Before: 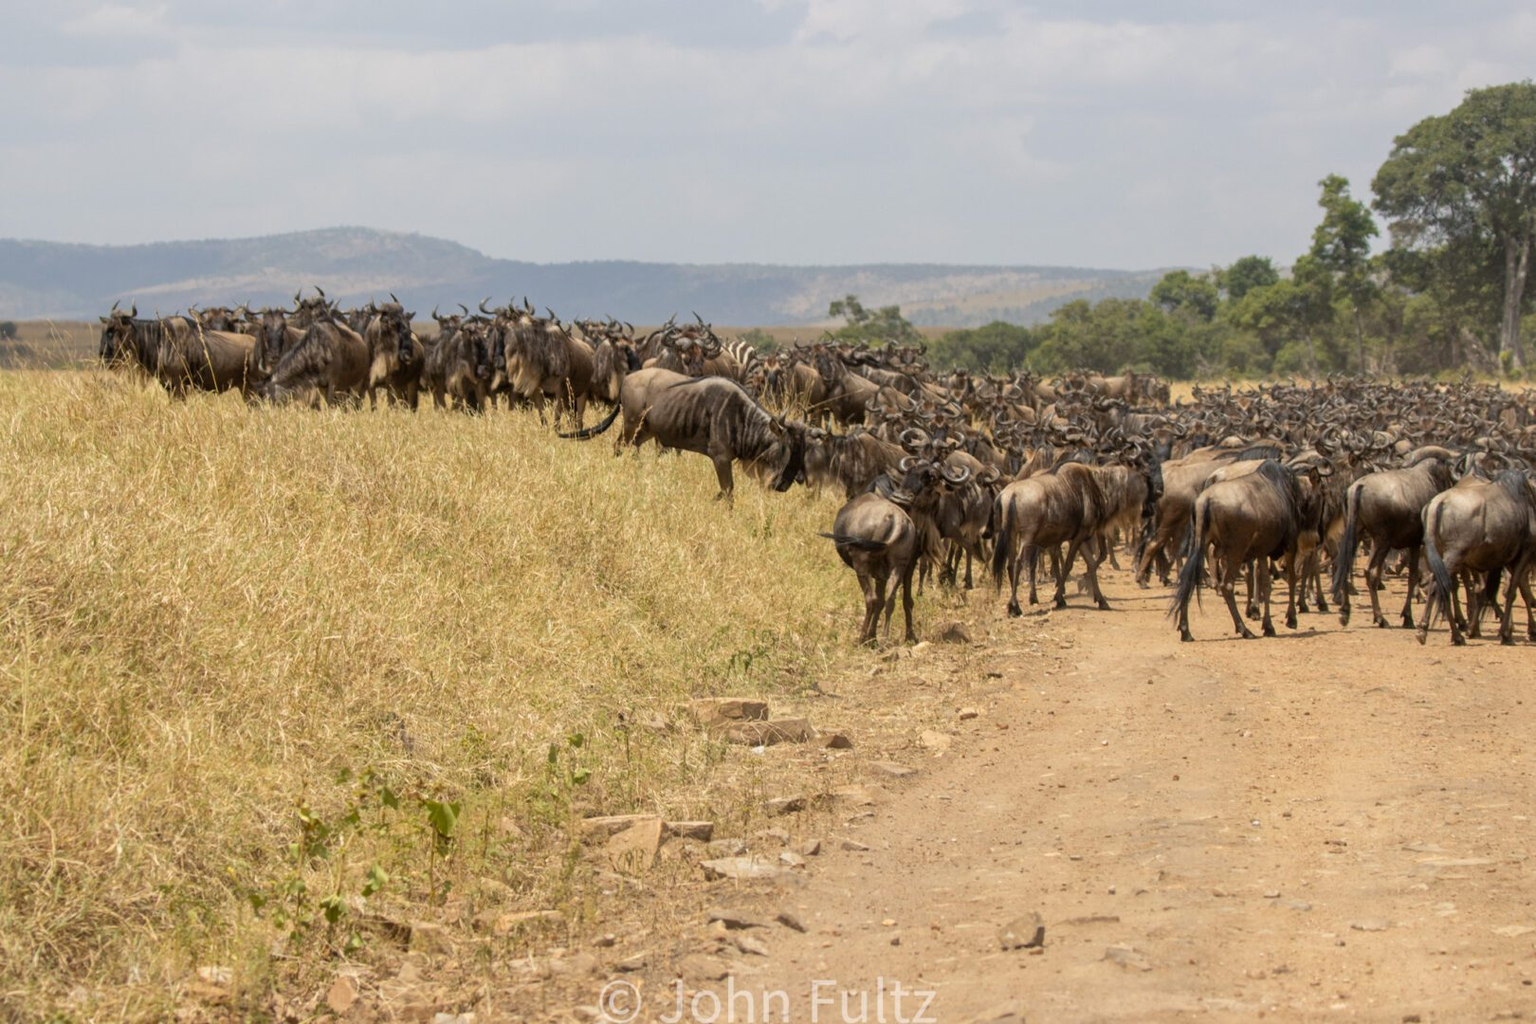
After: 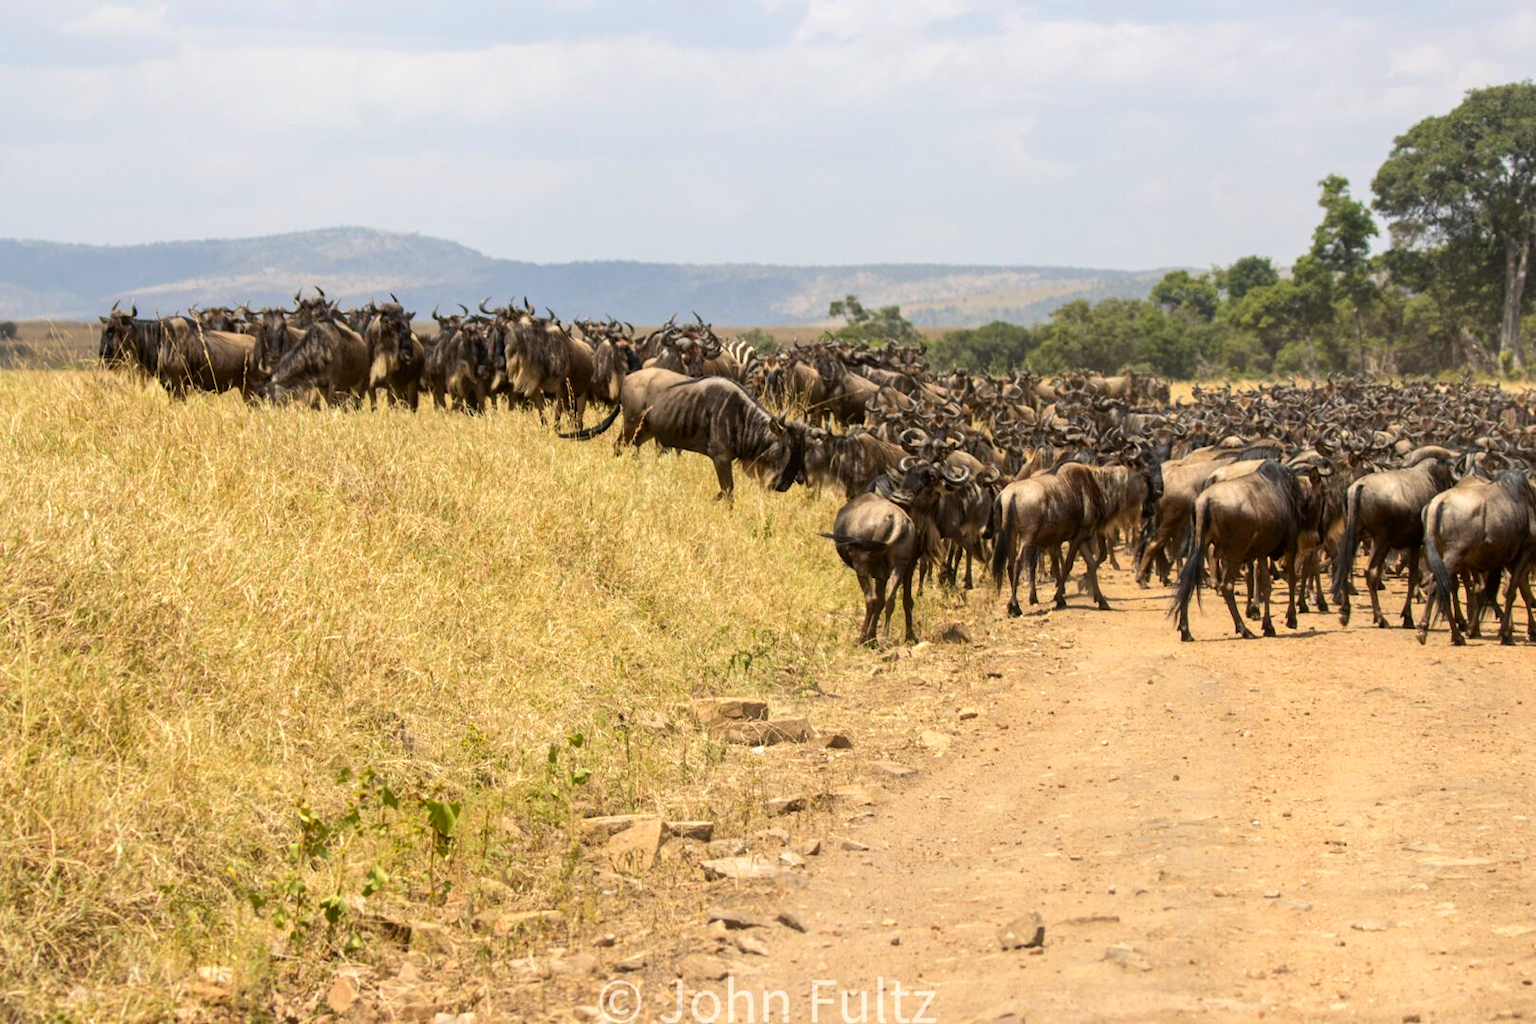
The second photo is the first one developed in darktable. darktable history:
contrast brightness saturation: contrast 0.08, saturation 0.2
tone equalizer: -8 EV -0.417 EV, -7 EV -0.389 EV, -6 EV -0.333 EV, -5 EV -0.222 EV, -3 EV 0.222 EV, -2 EV 0.333 EV, -1 EV 0.389 EV, +0 EV 0.417 EV, edges refinement/feathering 500, mask exposure compensation -1.57 EV, preserve details no
